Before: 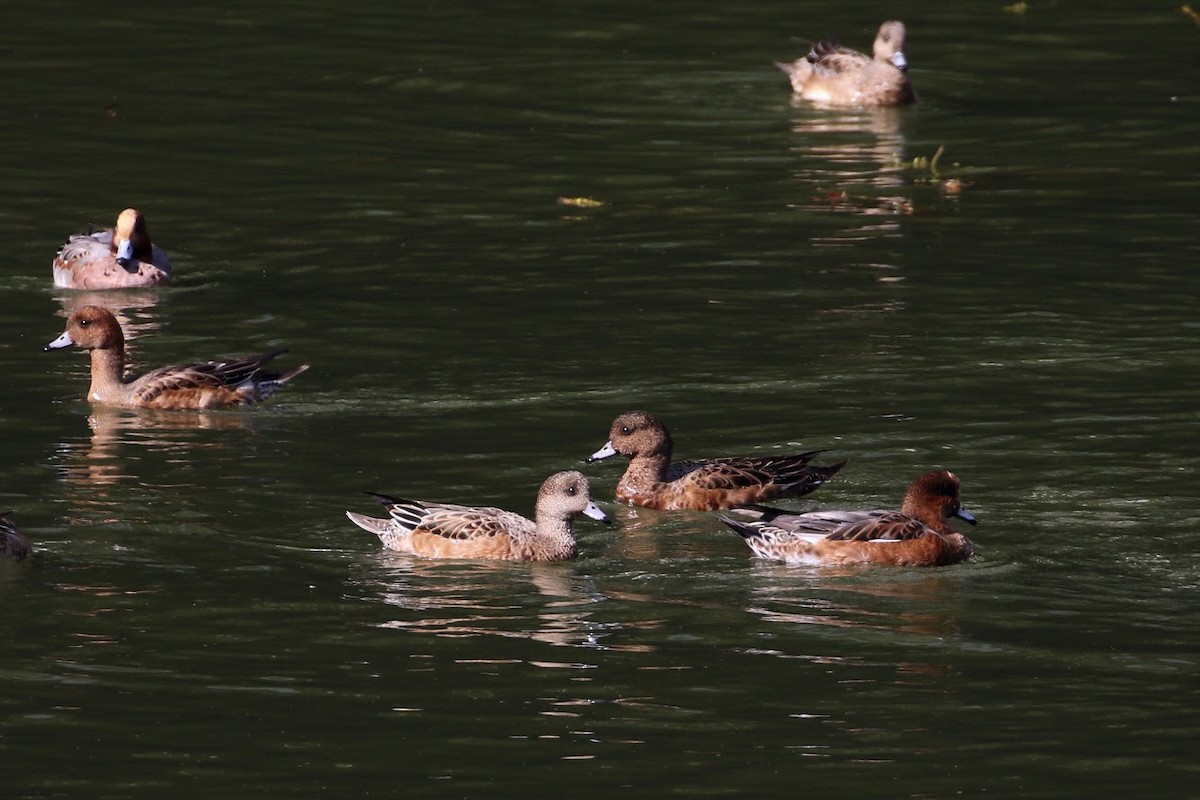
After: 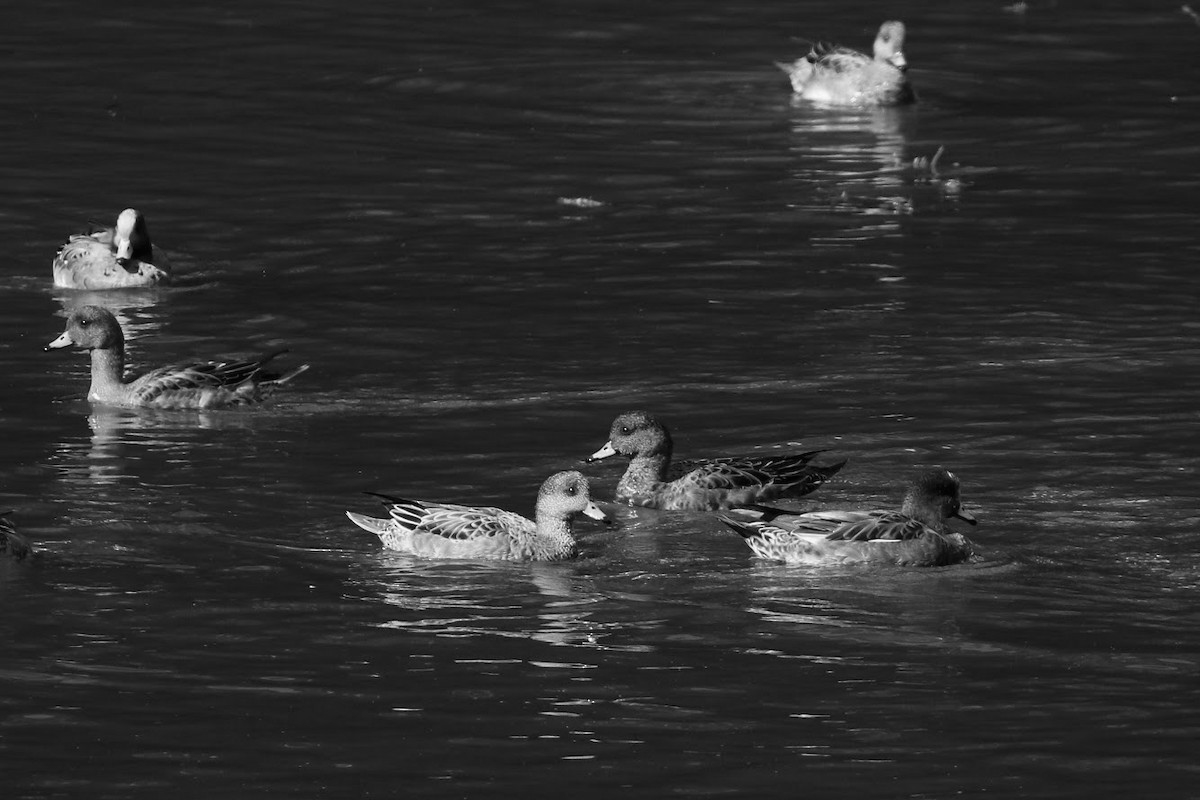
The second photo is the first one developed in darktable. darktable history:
contrast equalizer: y [[0.5, 0.5, 0.478, 0.5, 0.5, 0.5], [0.5 ×6], [0.5 ×6], [0 ×6], [0 ×6]]
monochrome: a 2.21, b -1.33, size 2.2
